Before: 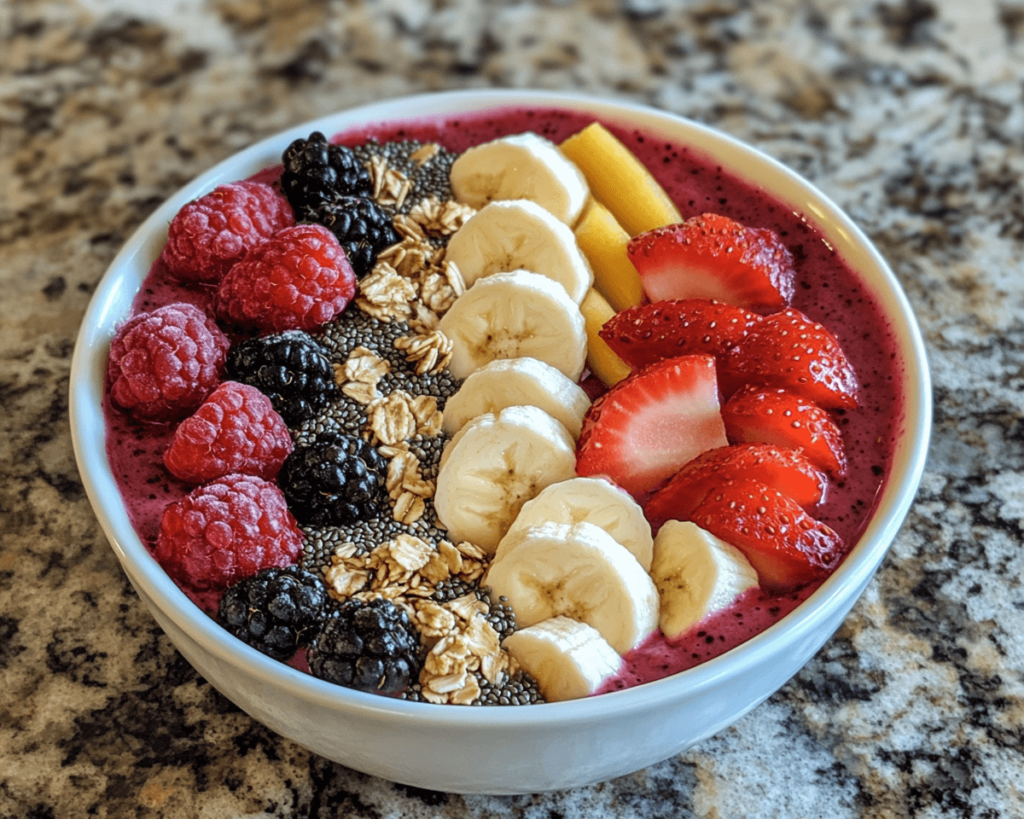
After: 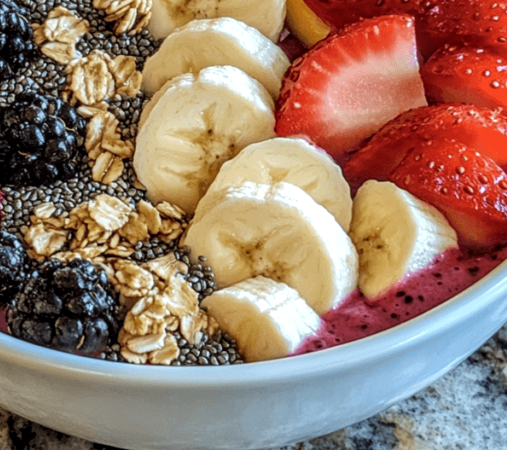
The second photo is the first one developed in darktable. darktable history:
velvia: strength 10.23%
local contrast: on, module defaults
crop: left 29.441%, top 41.538%, right 21.022%, bottom 3.509%
